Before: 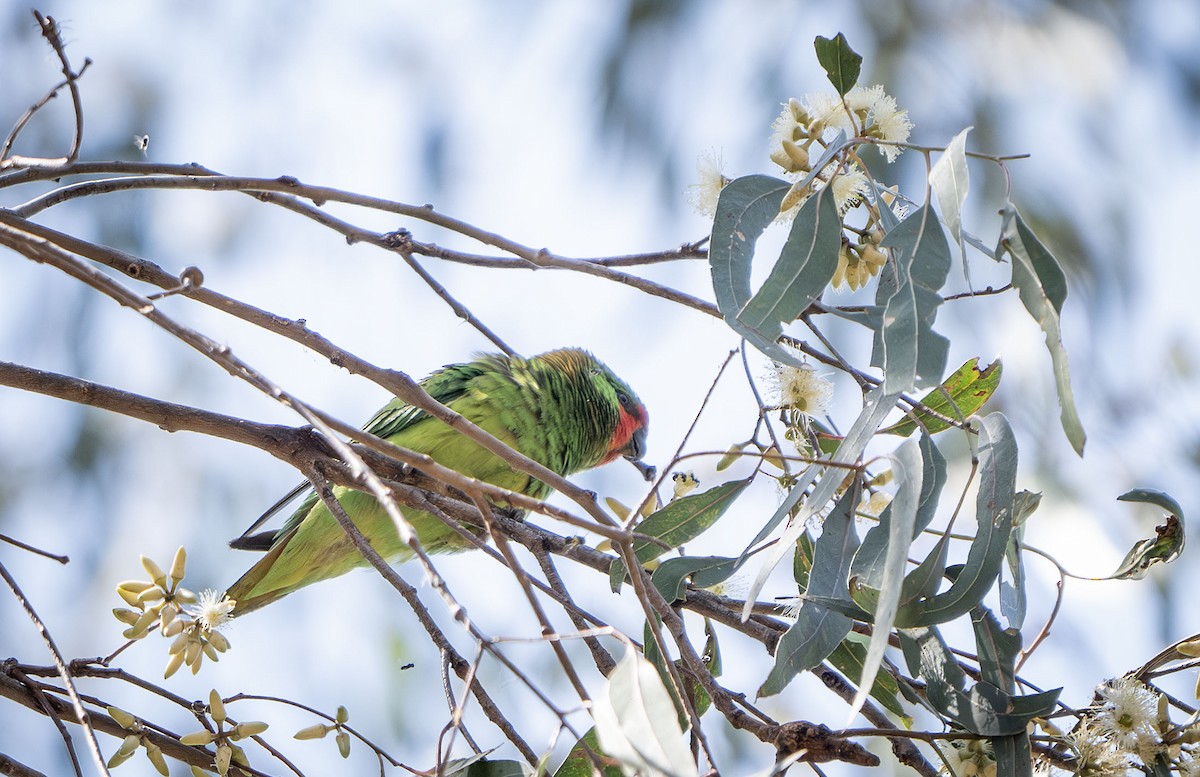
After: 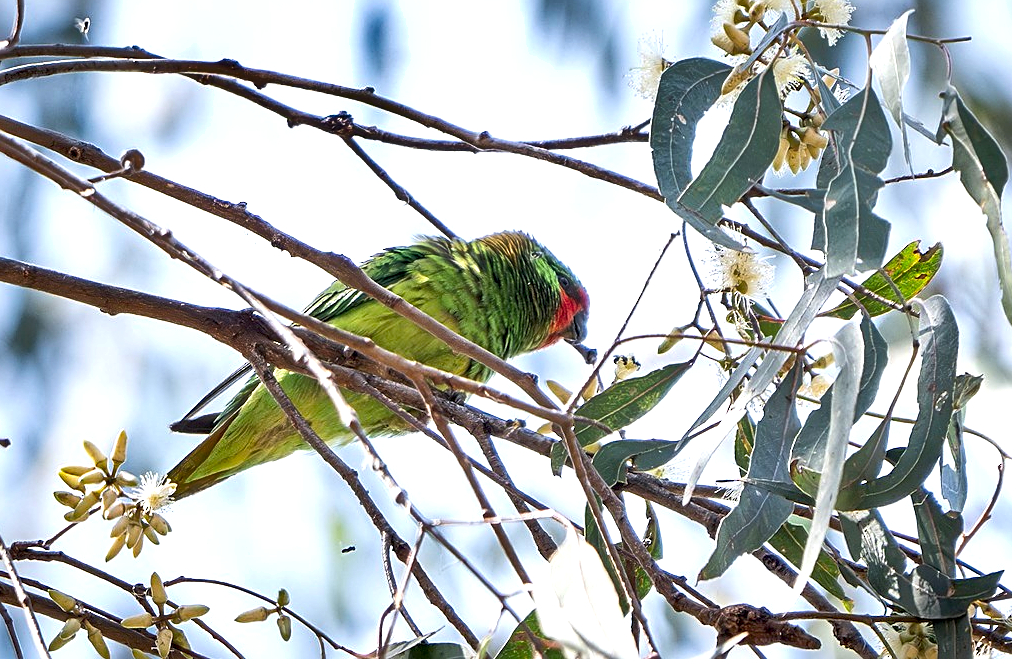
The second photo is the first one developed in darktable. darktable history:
exposure: black level correction 0.005, exposure 0.411 EV, compensate highlight preservation false
crop and rotate: left 4.945%, top 15.162%, right 10.706%
sharpen: on, module defaults
shadows and highlights: shadows 11.68, white point adjustment 1.26, soften with gaussian
